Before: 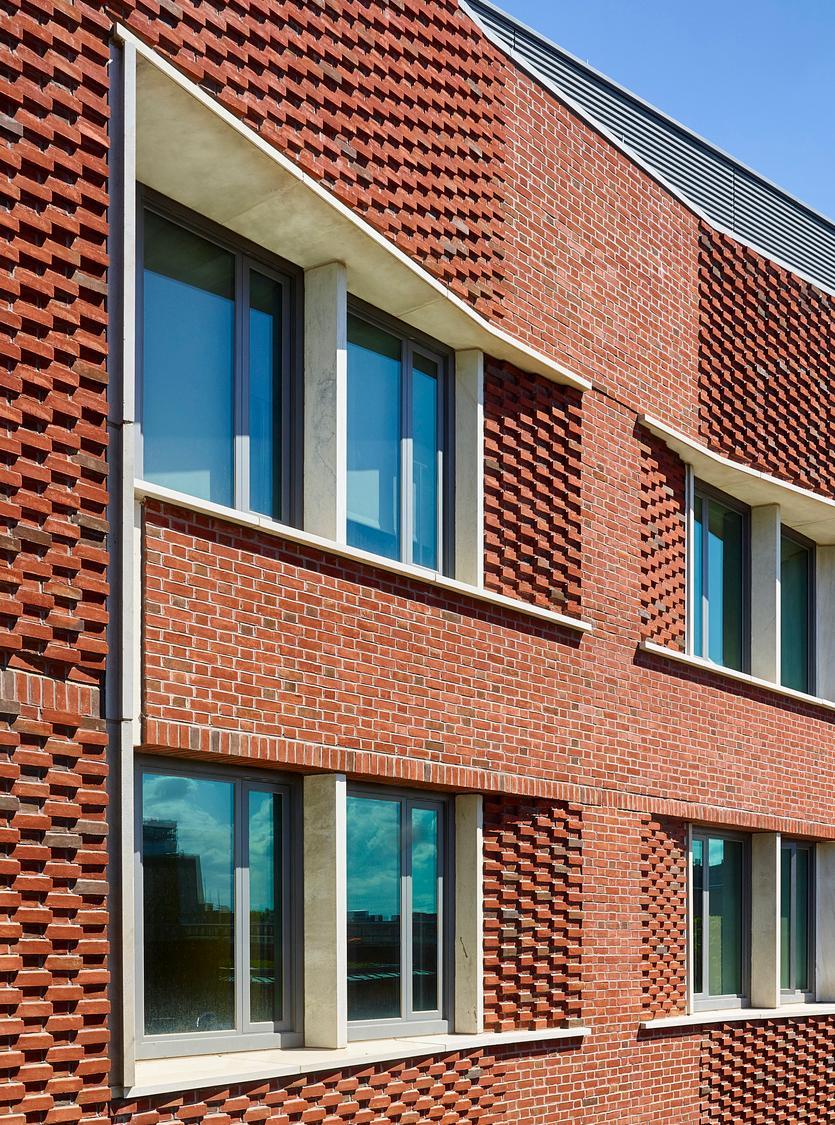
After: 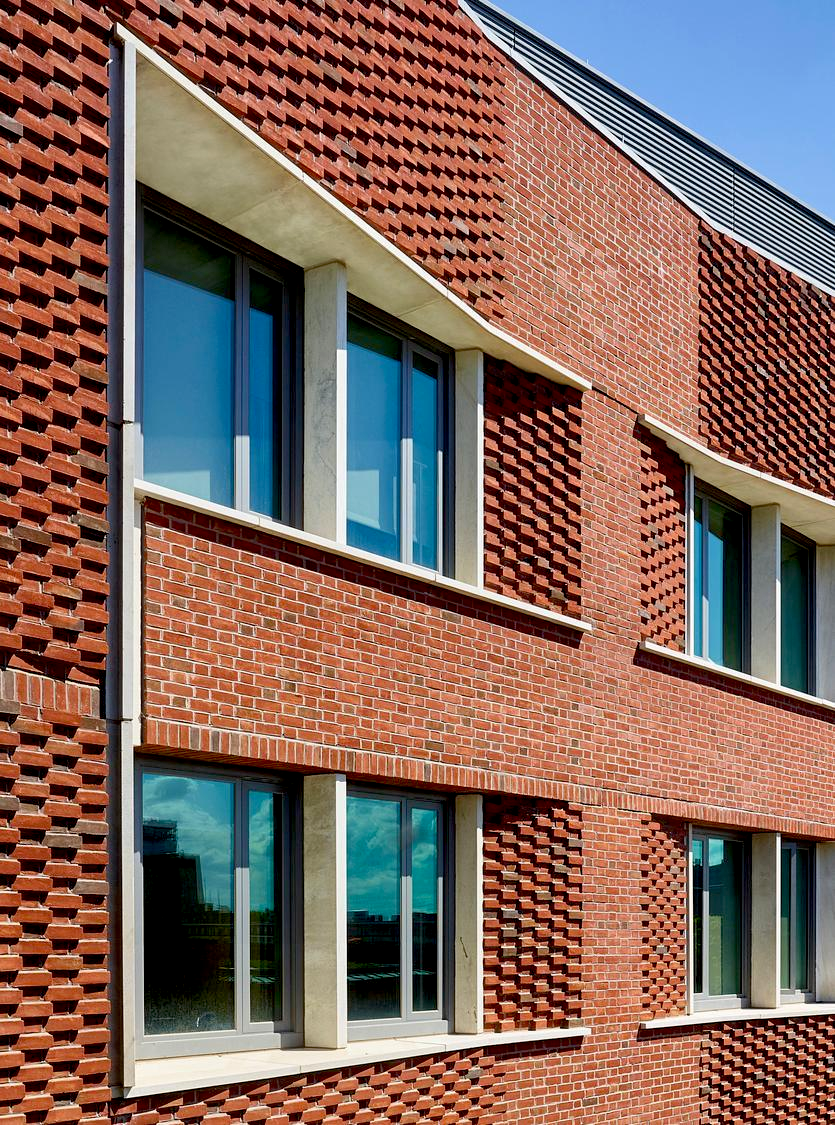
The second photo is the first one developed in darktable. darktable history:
exposure: black level correction 0.012, compensate exposure bias true, compensate highlight preservation false
